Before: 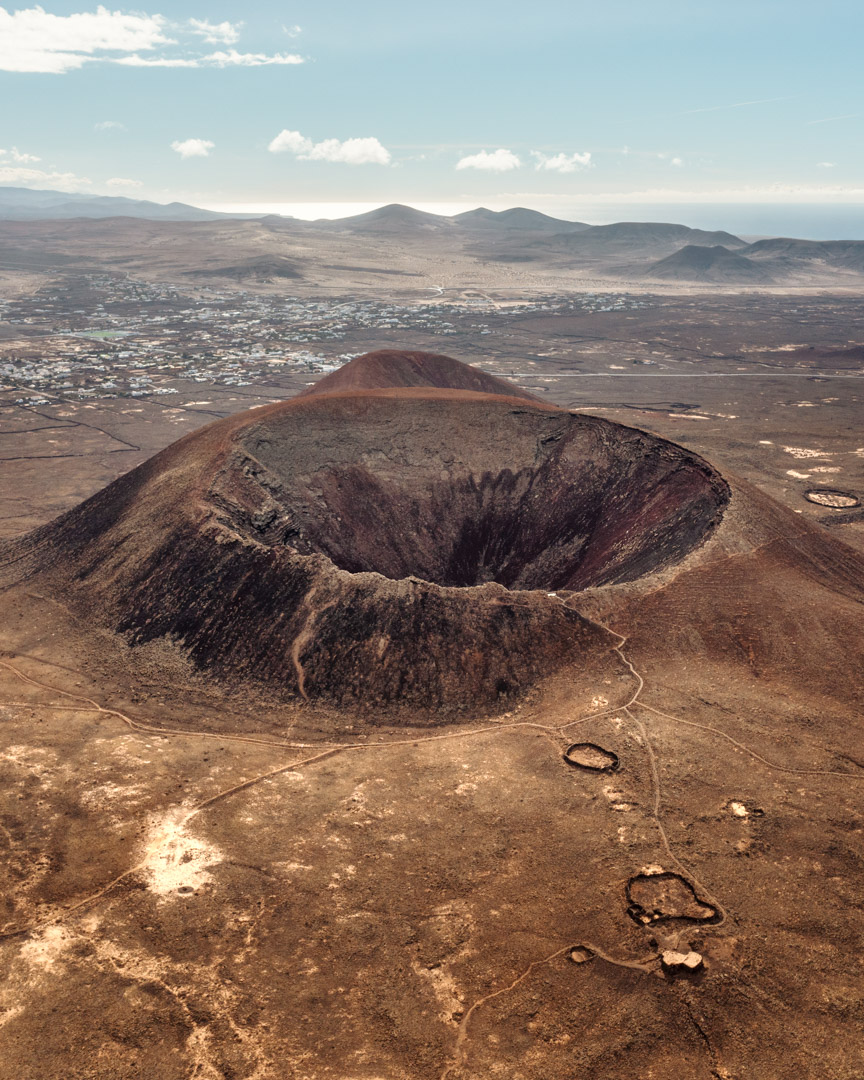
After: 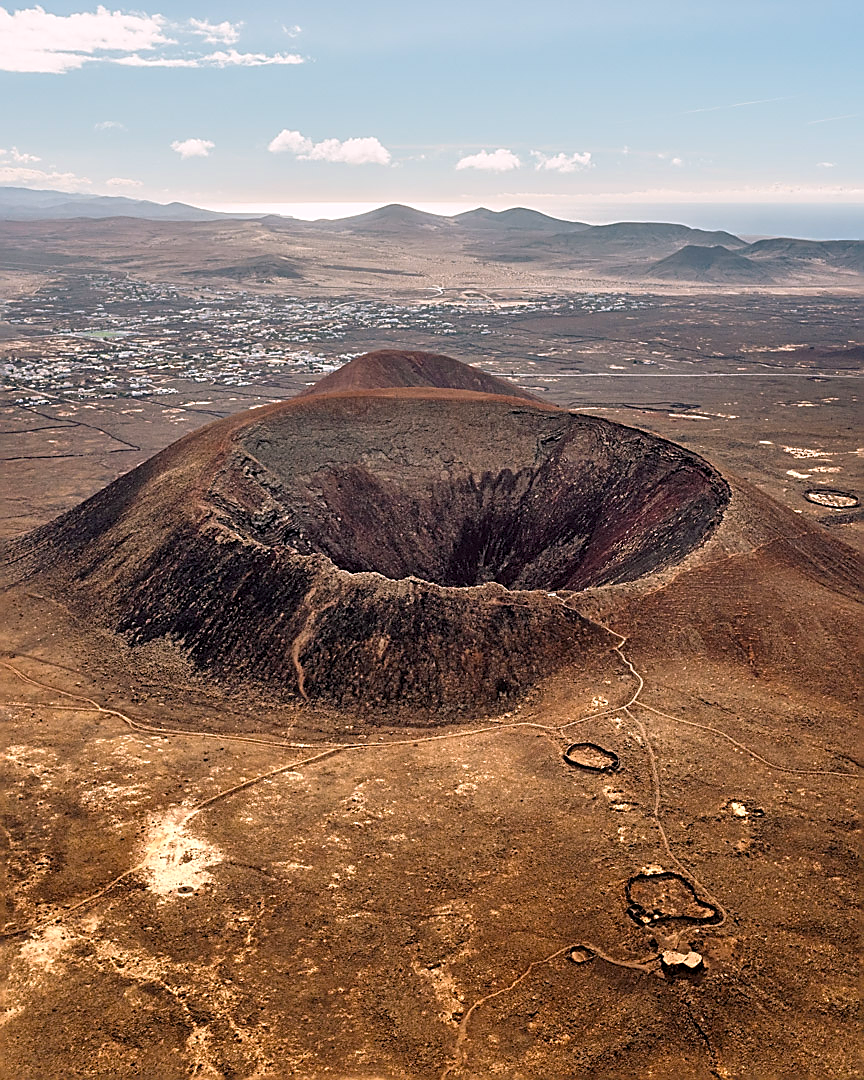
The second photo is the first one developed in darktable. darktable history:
color balance rgb: shadows lift › chroma 2%, shadows lift › hue 217.2°, power › chroma 0.25%, power › hue 60°, highlights gain › chroma 1.5%, highlights gain › hue 309.6°, global offset › luminance -0.25%, perceptual saturation grading › global saturation 15%, global vibrance 15%
sharpen: radius 1.685, amount 1.294
